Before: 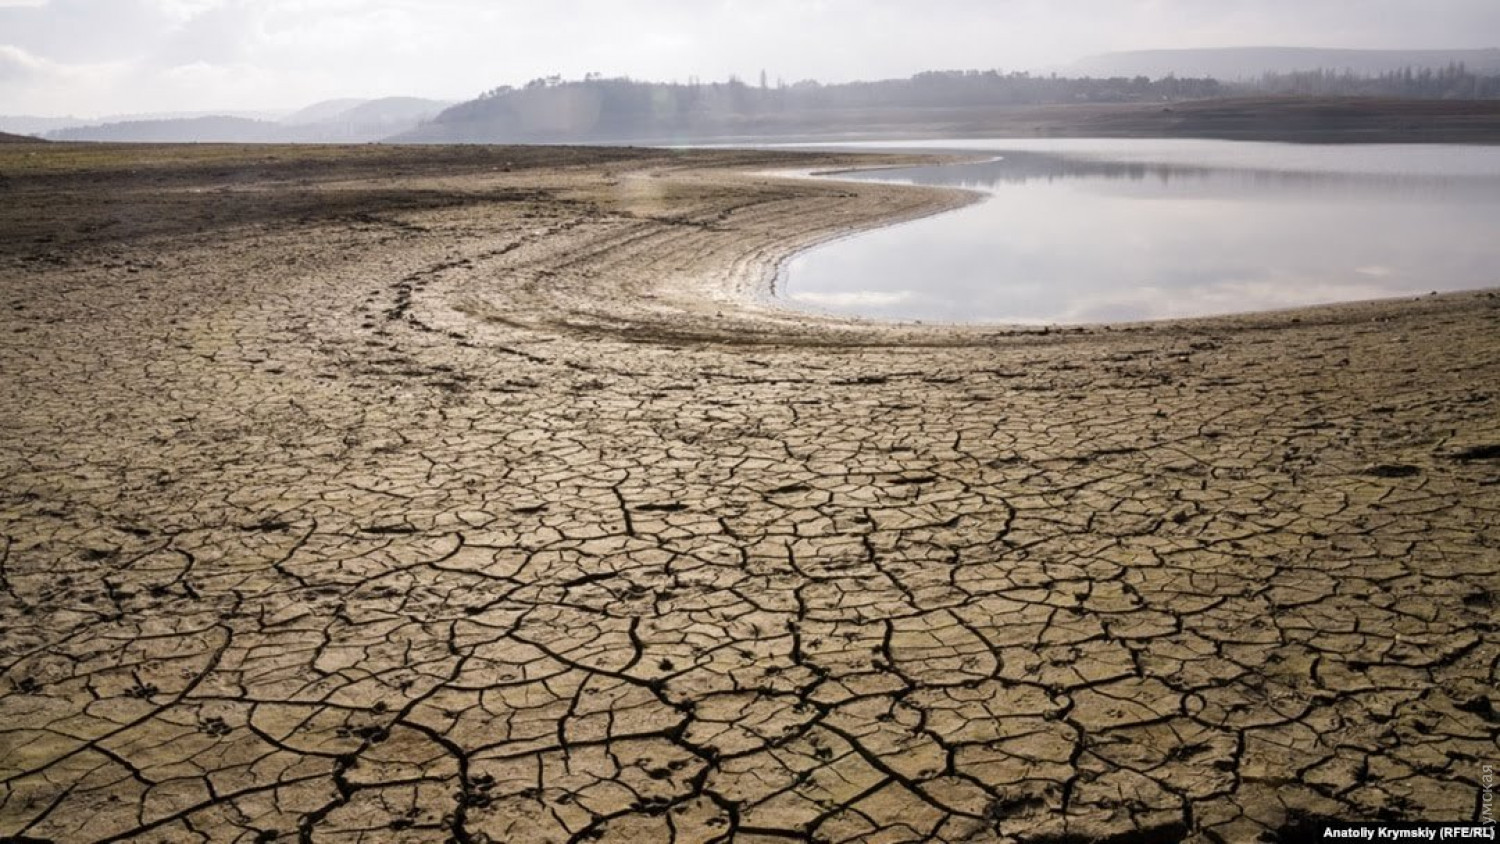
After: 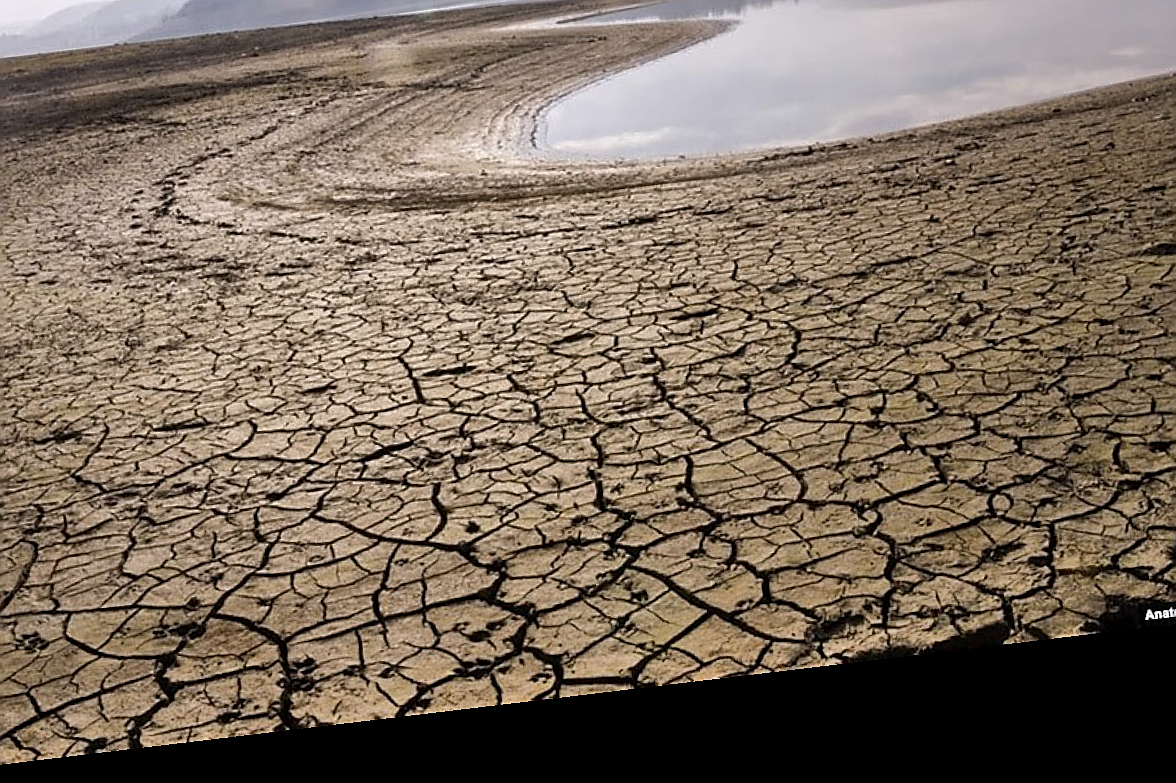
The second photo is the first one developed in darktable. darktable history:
white balance: red 1.004, blue 1.024
rotate and perspective: rotation -6.83°, automatic cropping off
crop: left 16.871%, top 22.857%, right 9.116%
sharpen: radius 1.4, amount 1.25, threshold 0.7
shadows and highlights: soften with gaussian
exposure: exposure -0.064 EV, compensate highlight preservation false
